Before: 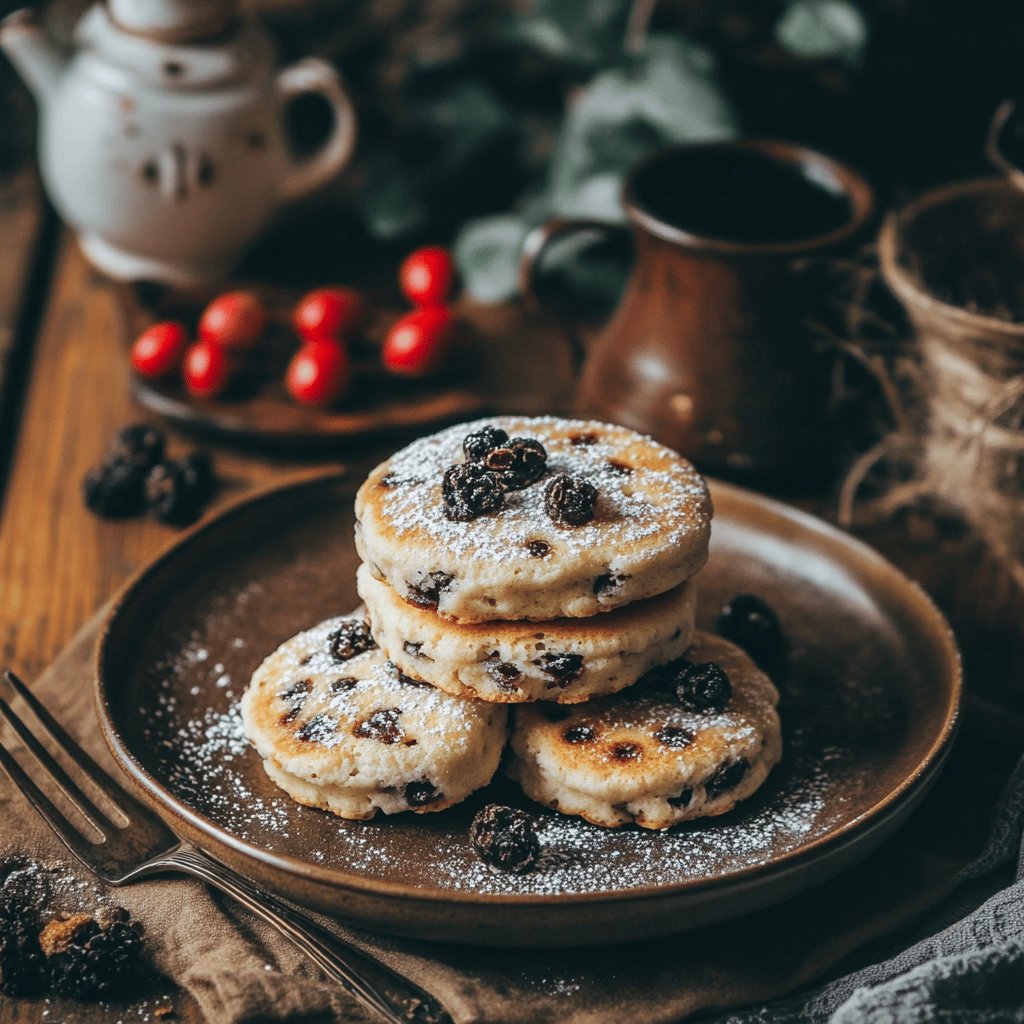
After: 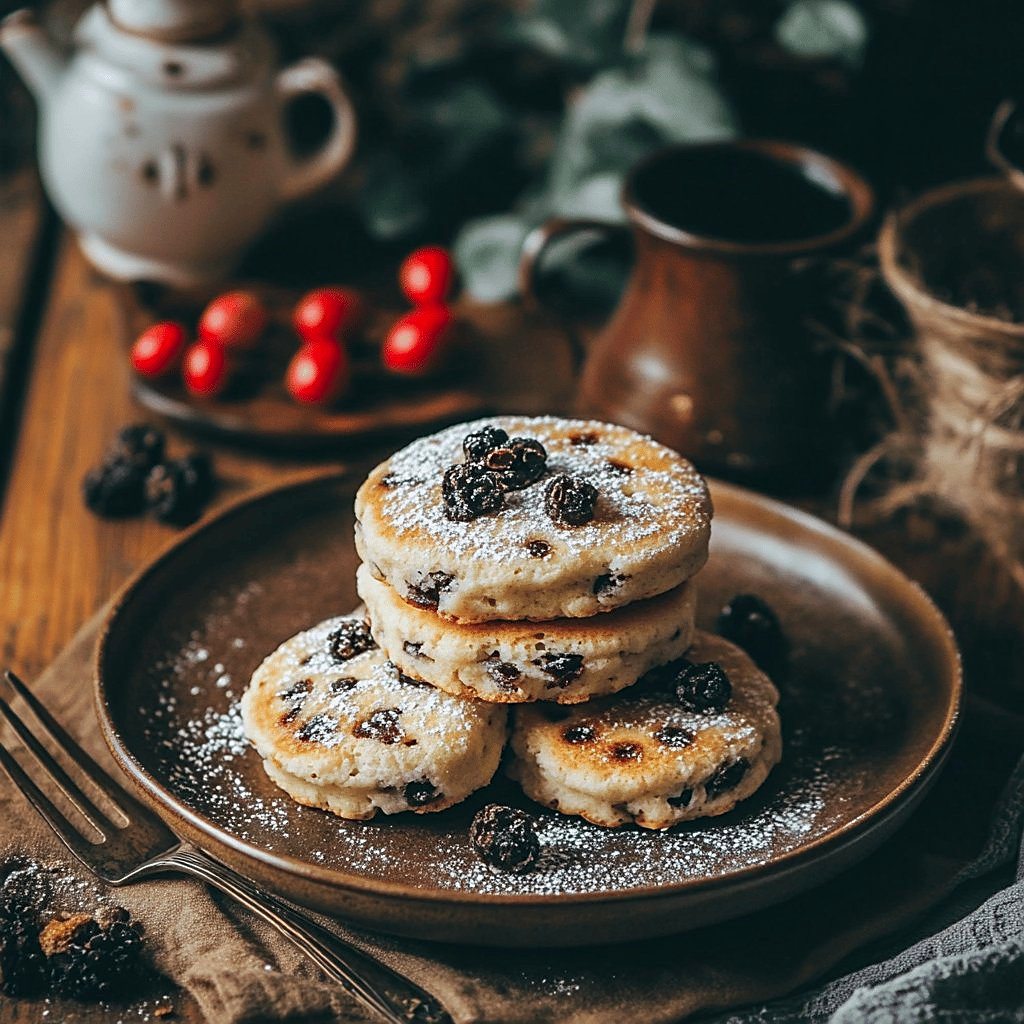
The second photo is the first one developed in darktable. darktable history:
sharpen: on, module defaults
color correction: saturation 1.1
